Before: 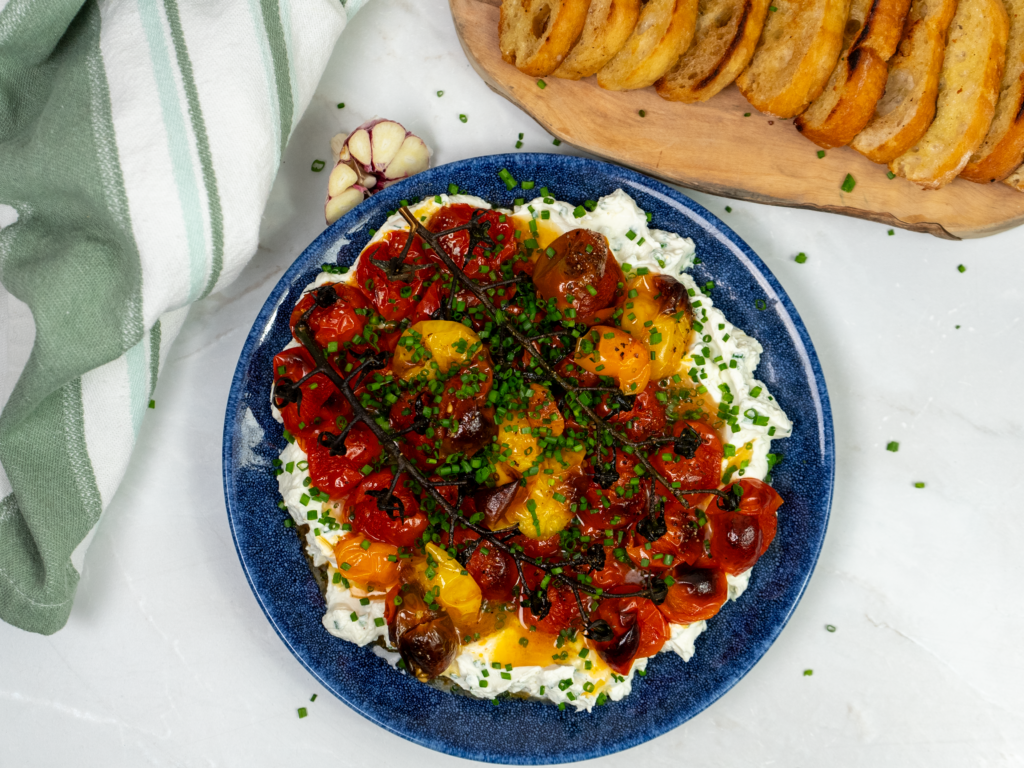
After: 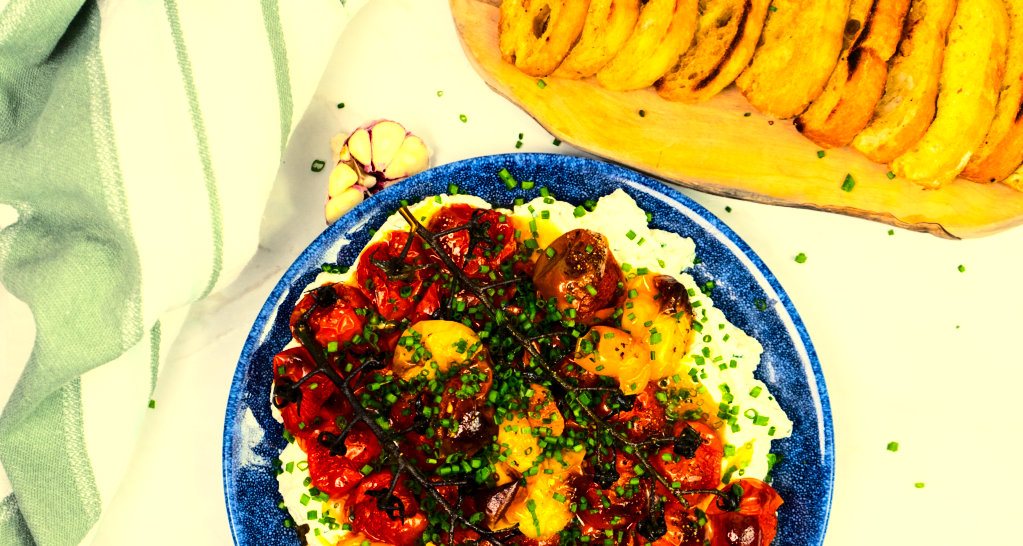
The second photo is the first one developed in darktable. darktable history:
crop: right 0%, bottom 28.854%
color balance rgb: highlights gain › chroma 7.872%, highlights gain › hue 81.44°, perceptual saturation grading › global saturation 25.283%, perceptual brilliance grading › mid-tones 9.309%, perceptual brilliance grading › shadows 14.705%
base curve: curves: ch0 [(0, 0) (0.028, 0.03) (0.121, 0.232) (0.46, 0.748) (0.859, 0.968) (1, 1)], preserve colors average RGB
tone equalizer: -8 EV -0.402 EV, -7 EV -0.404 EV, -6 EV -0.37 EV, -5 EV -0.192 EV, -3 EV 0.244 EV, -2 EV 0.338 EV, -1 EV 0.383 EV, +0 EV 0.398 EV, edges refinement/feathering 500, mask exposure compensation -1.57 EV, preserve details no
